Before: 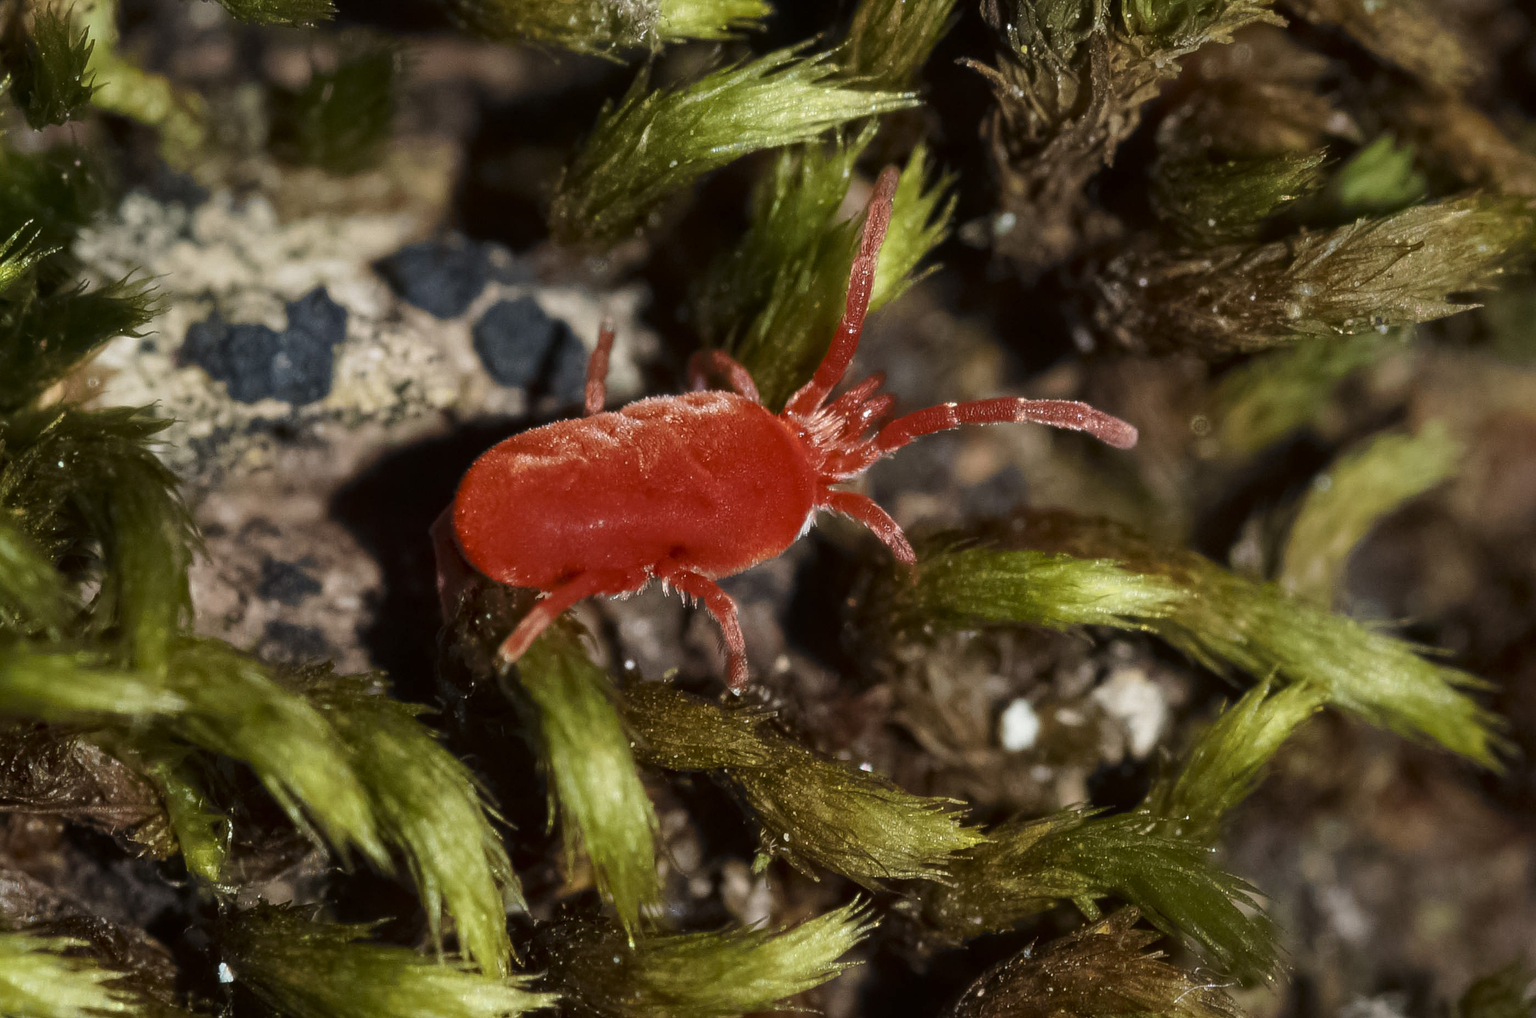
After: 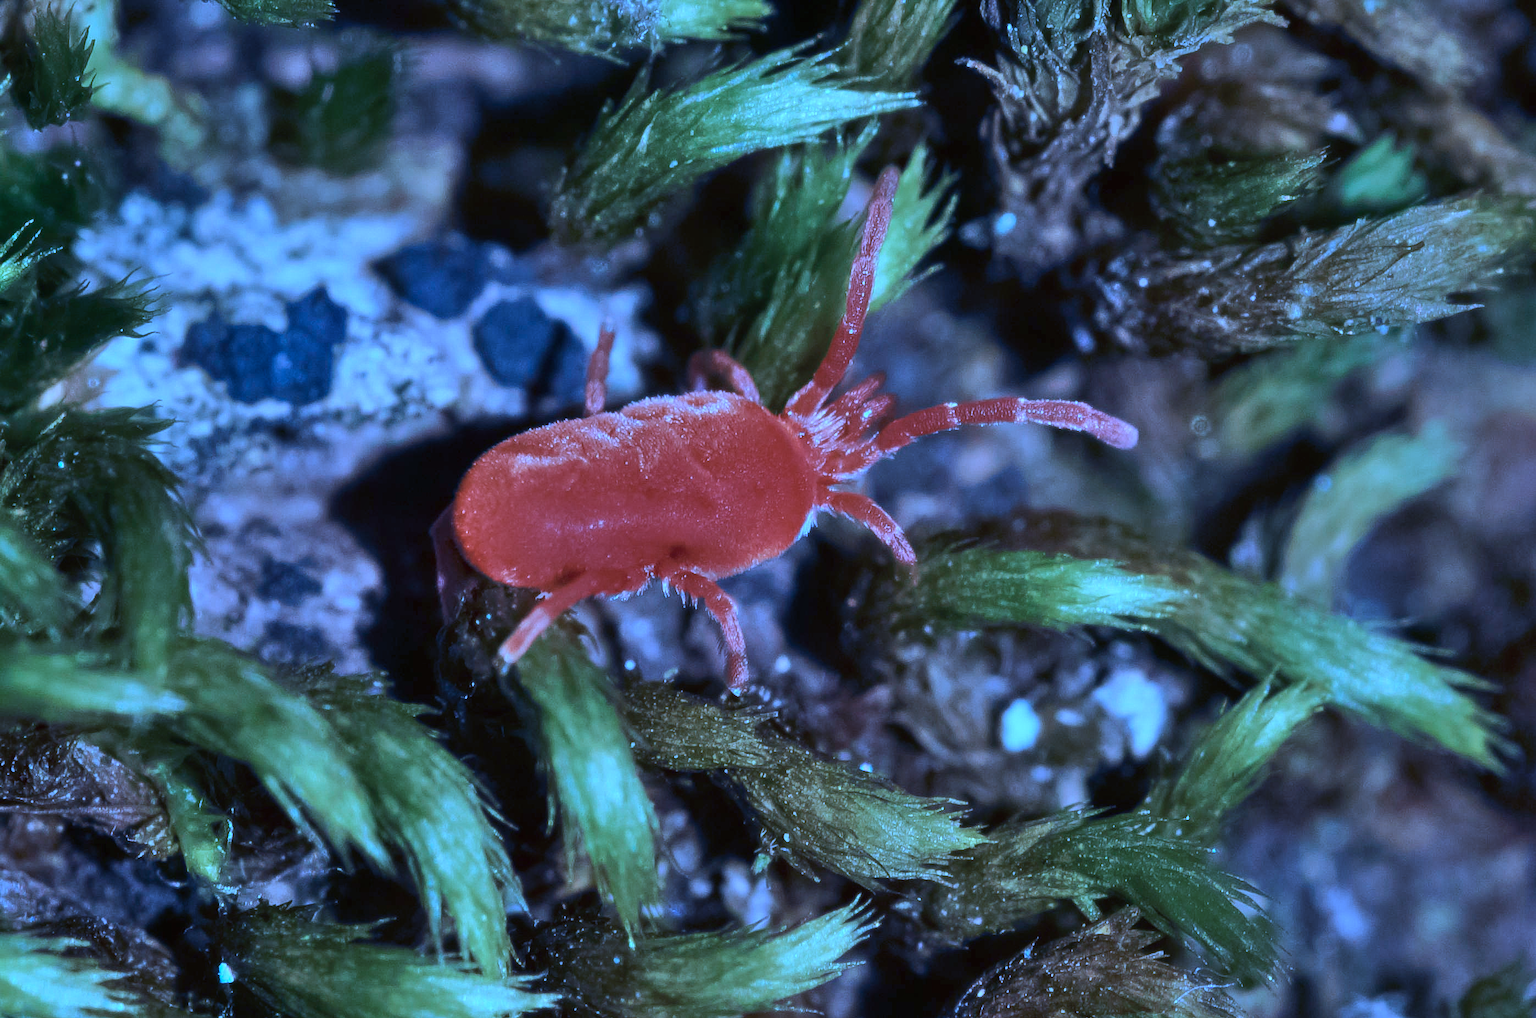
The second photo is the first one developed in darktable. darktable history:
shadows and highlights: low approximation 0.01, soften with gaussian
color calibration: illuminant as shot in camera, x 0.483, y 0.431, temperature 2417.36 K
